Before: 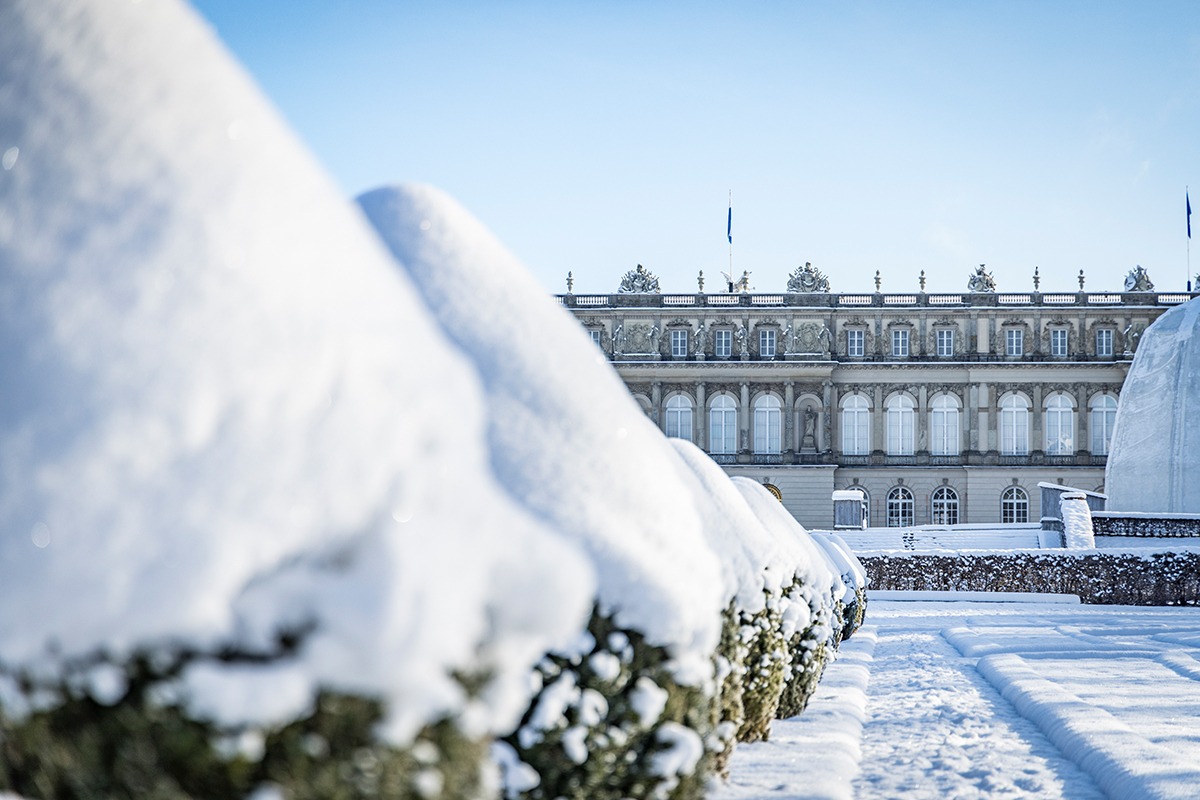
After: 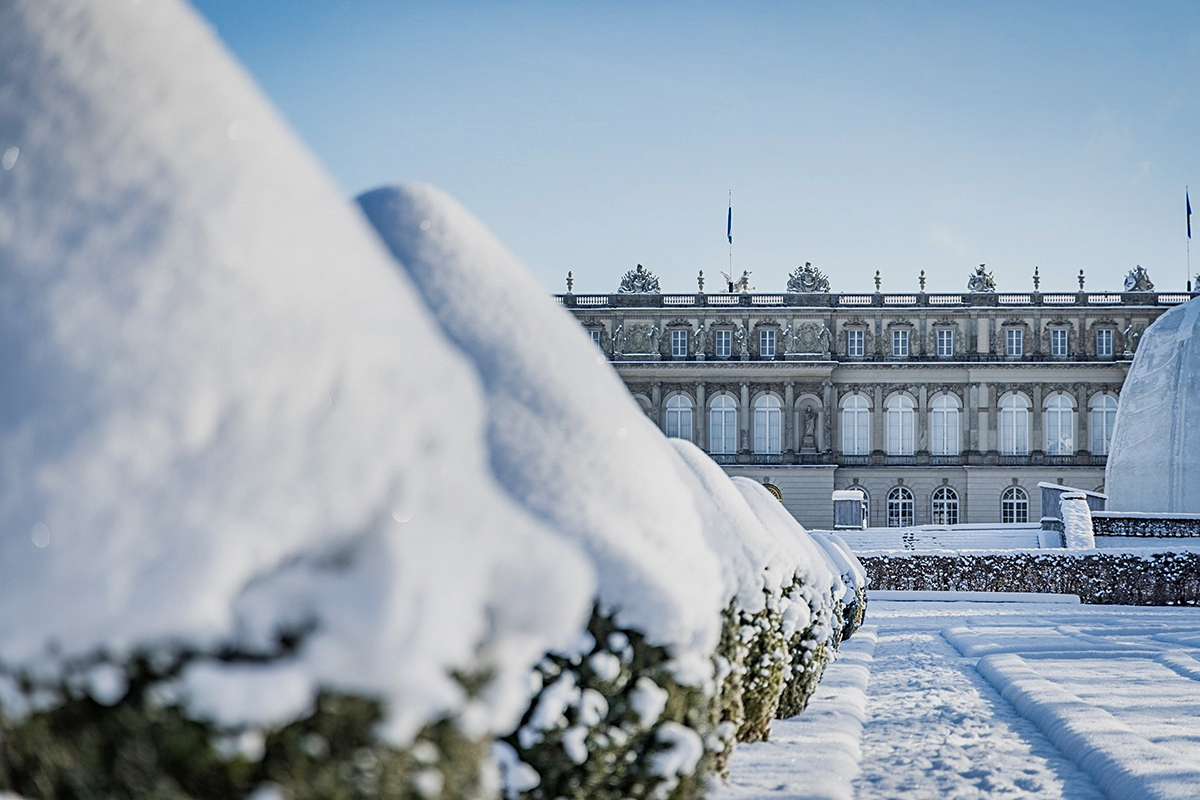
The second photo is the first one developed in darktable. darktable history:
levels: mode automatic
exposure: exposure -0.35 EV, compensate exposure bias true, compensate highlight preservation false
sharpen: amount 0.203
shadows and highlights: shadows 13.1, white point adjustment 1.33, soften with gaussian
